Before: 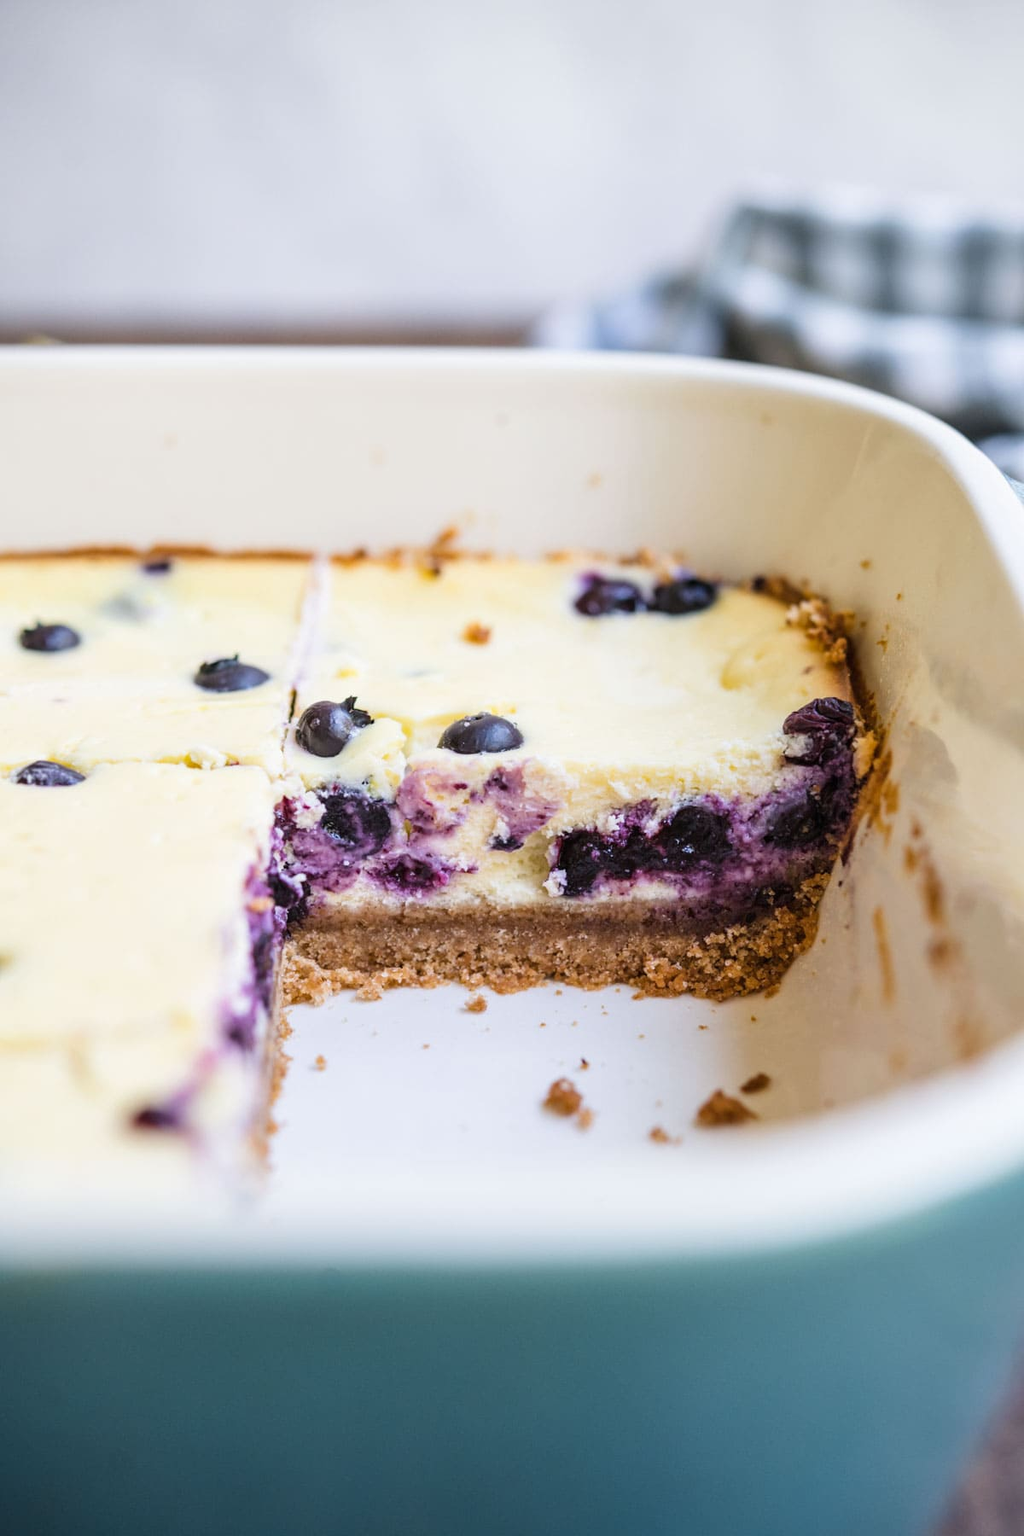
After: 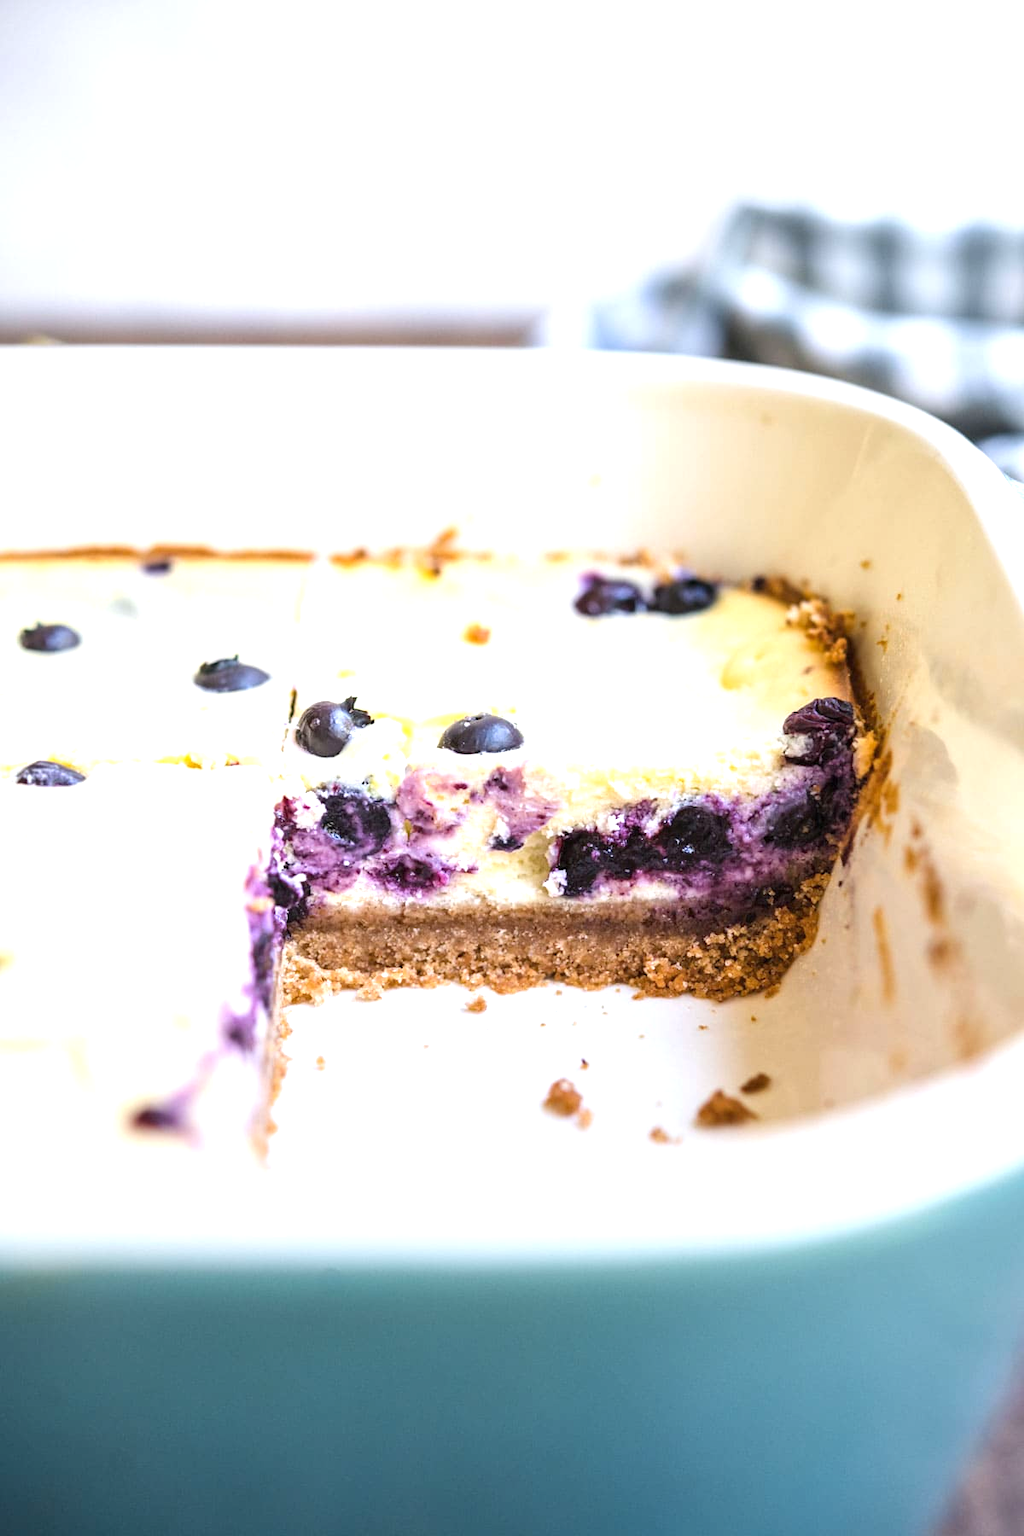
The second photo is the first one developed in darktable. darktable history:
exposure: exposure 0.73 EV, compensate highlight preservation false
